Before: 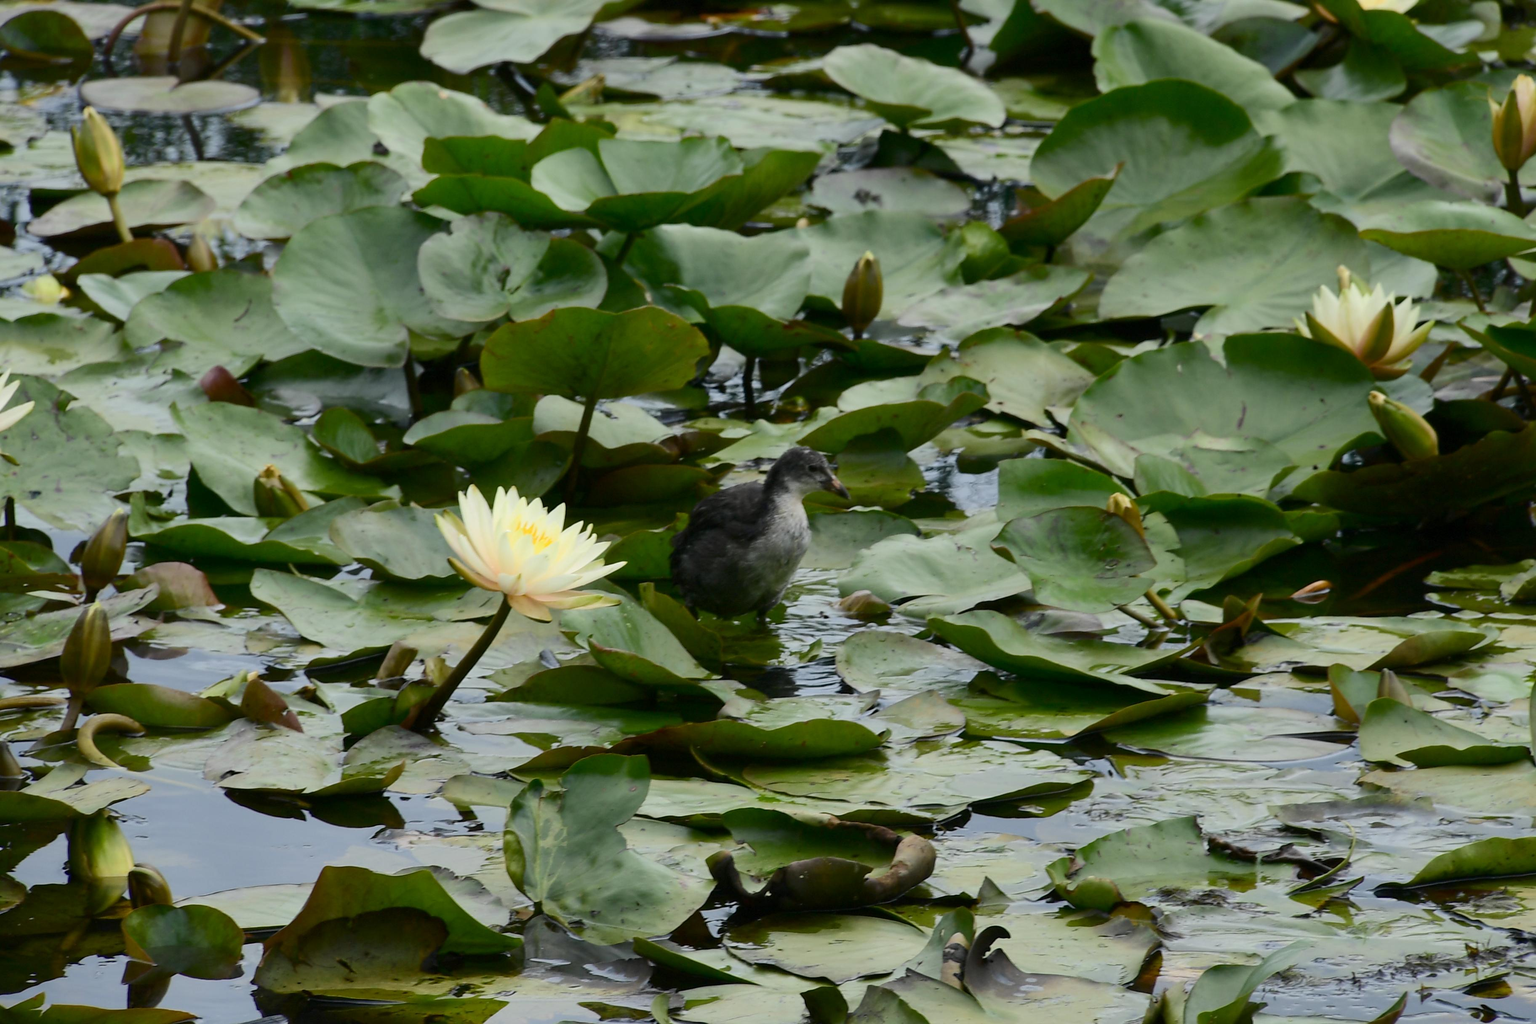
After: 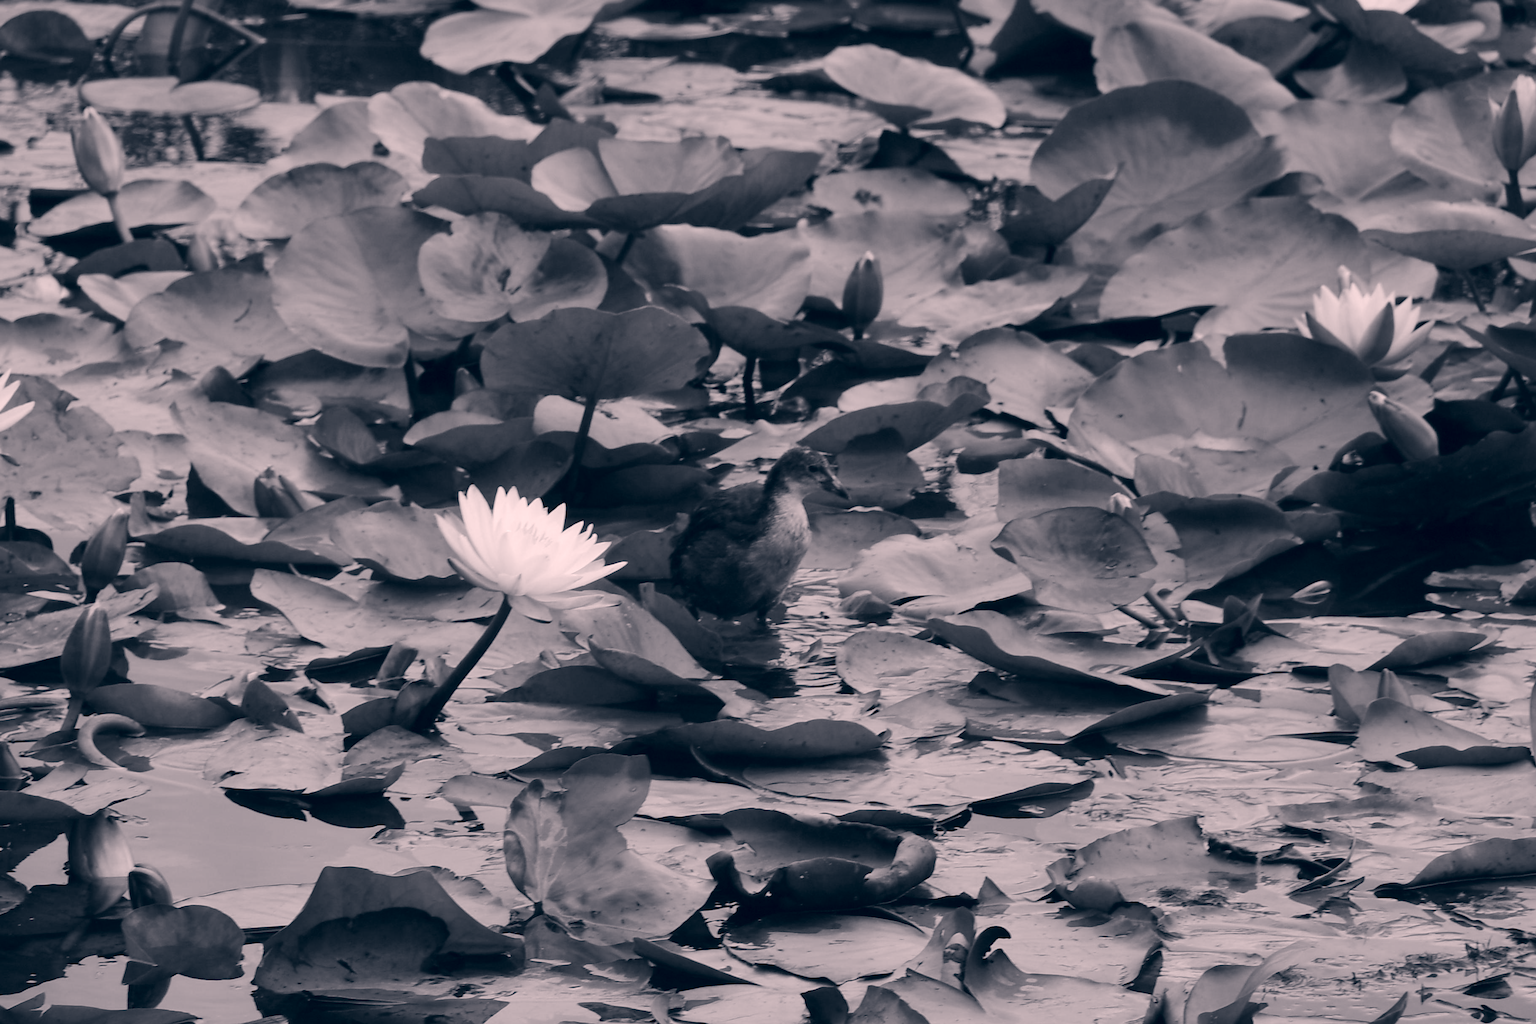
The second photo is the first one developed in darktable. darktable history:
color correction: highlights a* 14.46, highlights b* 5.85, shadows a* -5.53, shadows b* -15.24, saturation 0.85
contrast brightness saturation: saturation -1
